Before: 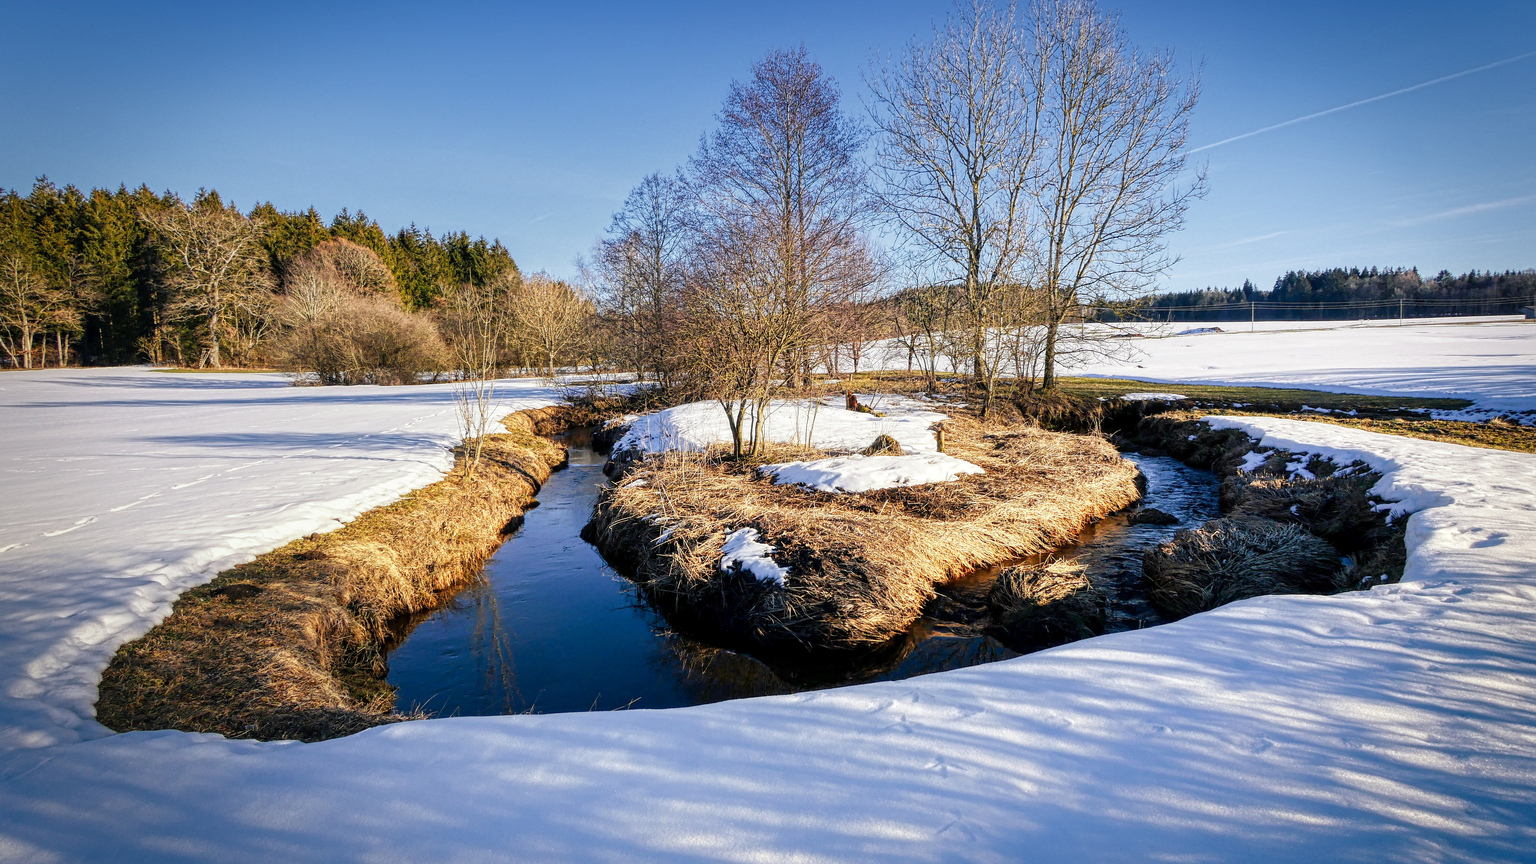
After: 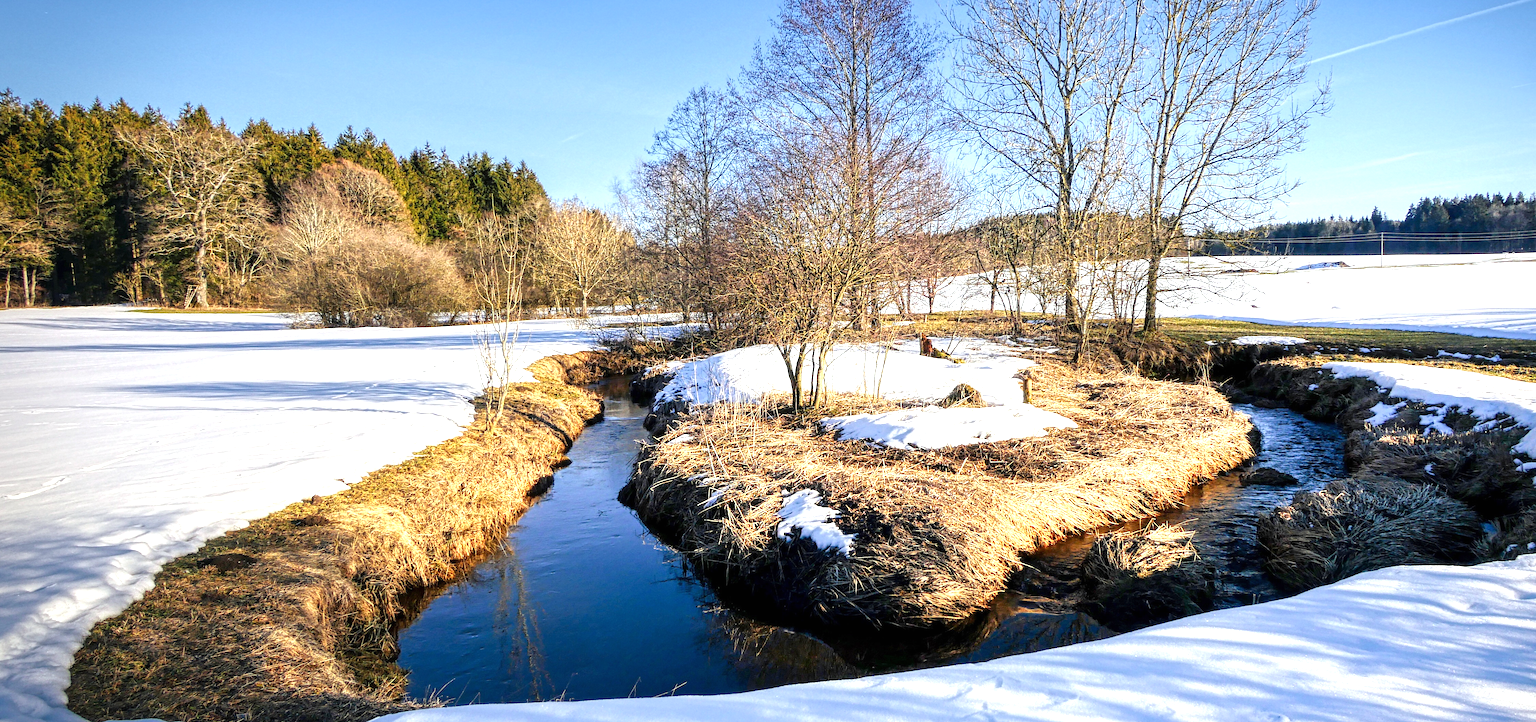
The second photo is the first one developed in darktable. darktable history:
crop and rotate: left 2.425%, top 11.305%, right 9.6%, bottom 15.08%
white balance: red 0.978, blue 0.999
exposure: black level correction 0, exposure 0.7 EV, compensate exposure bias true, compensate highlight preservation false
